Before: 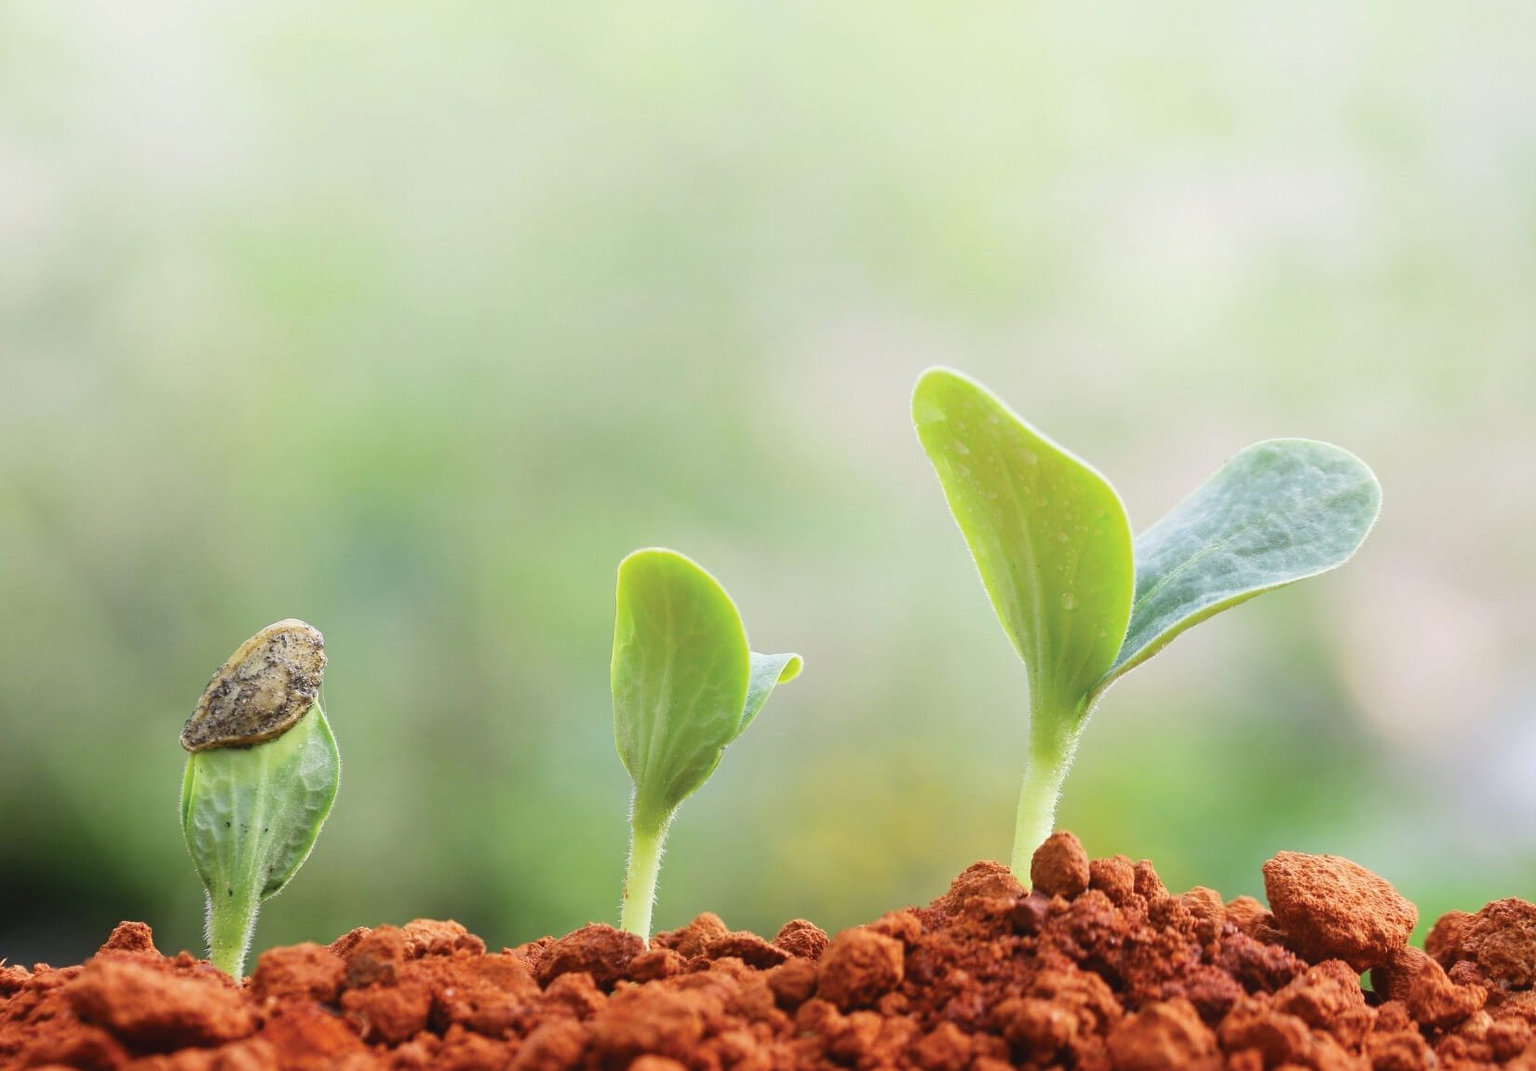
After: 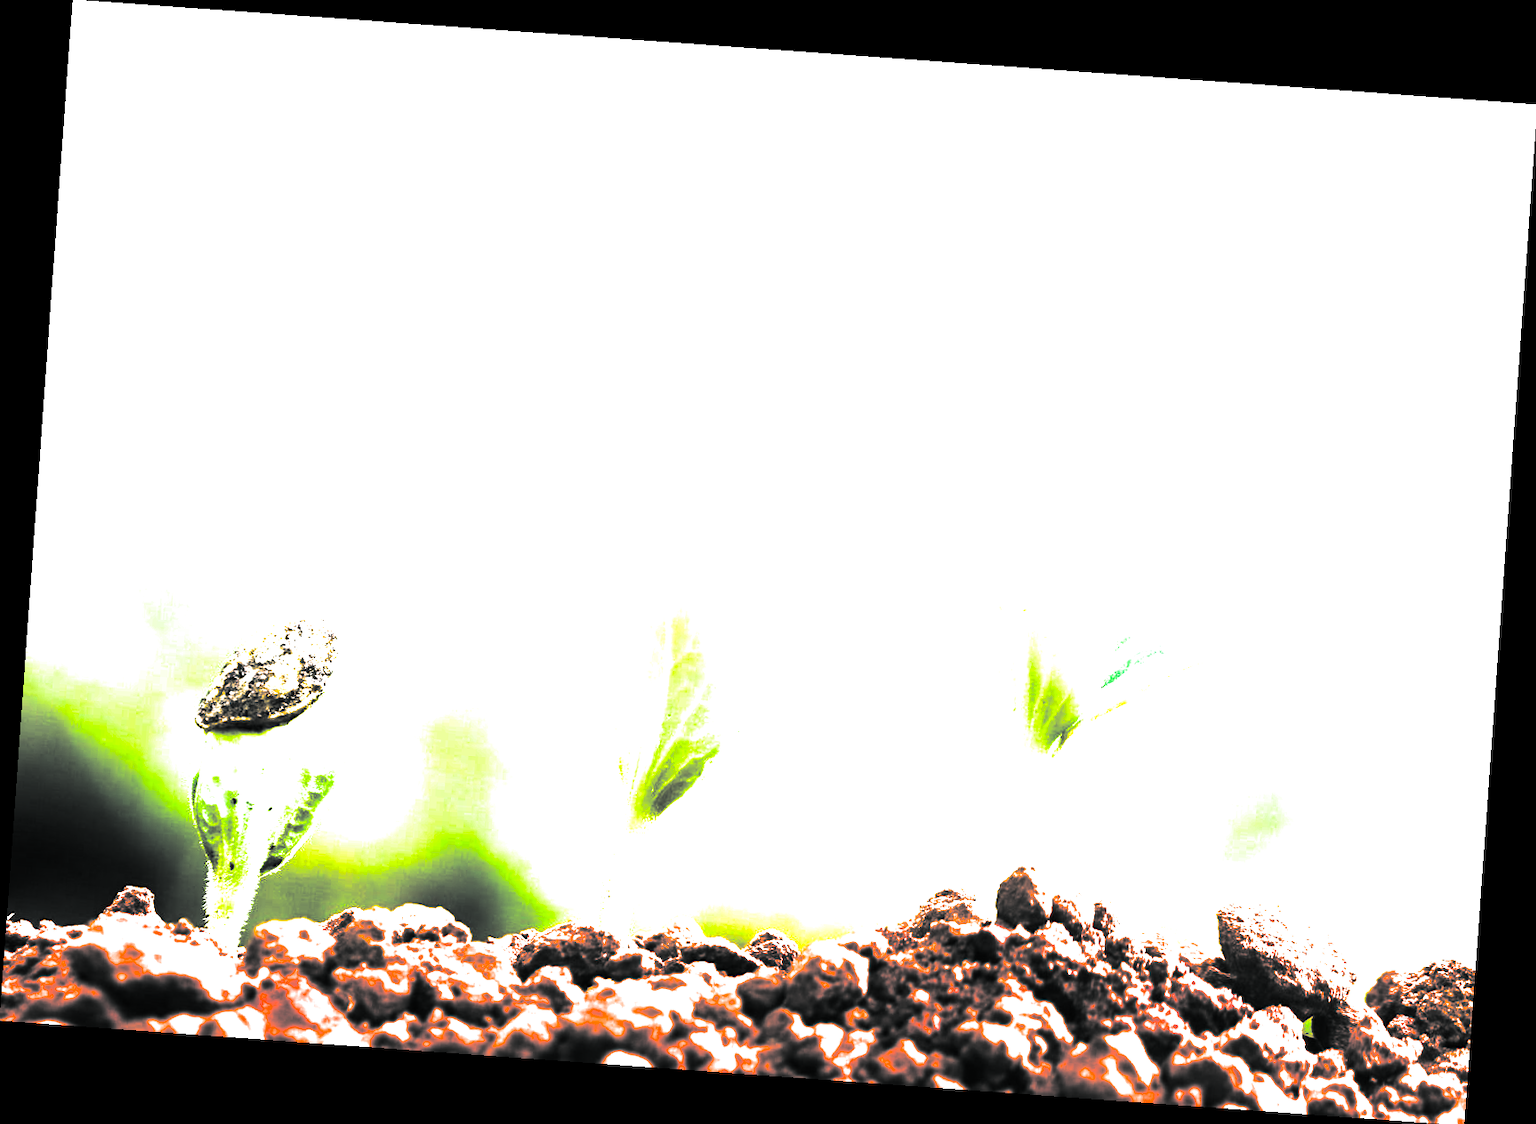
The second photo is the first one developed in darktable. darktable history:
color balance rgb: linear chroma grading › shadows -30%, linear chroma grading › global chroma 35%, perceptual saturation grading › global saturation 75%, perceptual saturation grading › shadows -30%, perceptual brilliance grading › highlights 75%, perceptual brilliance grading › shadows -30%, global vibrance 35%
rotate and perspective: rotation 4.1°, automatic cropping off
tone equalizer: -8 EV -1.08 EV, -7 EV -1.01 EV, -6 EV -0.867 EV, -5 EV -0.578 EV, -3 EV 0.578 EV, -2 EV 0.867 EV, -1 EV 1.01 EV, +0 EV 1.08 EV, edges refinement/feathering 500, mask exposure compensation -1.57 EV, preserve details no
split-toning: shadows › hue 190.8°, shadows › saturation 0.05, highlights › hue 54°, highlights › saturation 0.05, compress 0%
